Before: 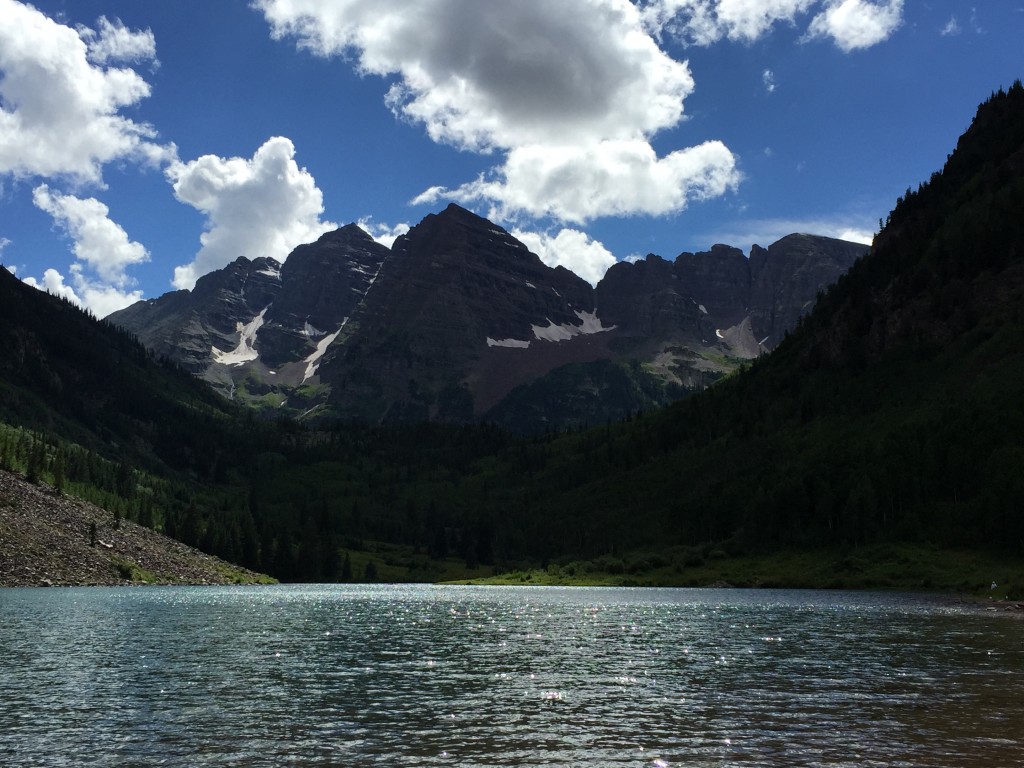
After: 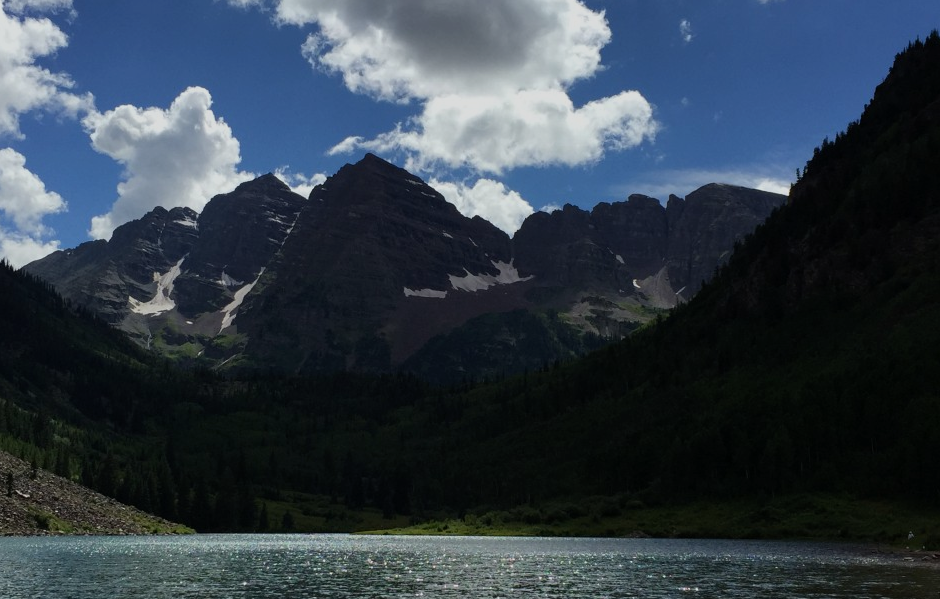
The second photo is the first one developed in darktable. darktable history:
crop: left 8.116%, top 6.576%, bottom 15.313%
exposure: exposure -0.485 EV, compensate highlight preservation false
